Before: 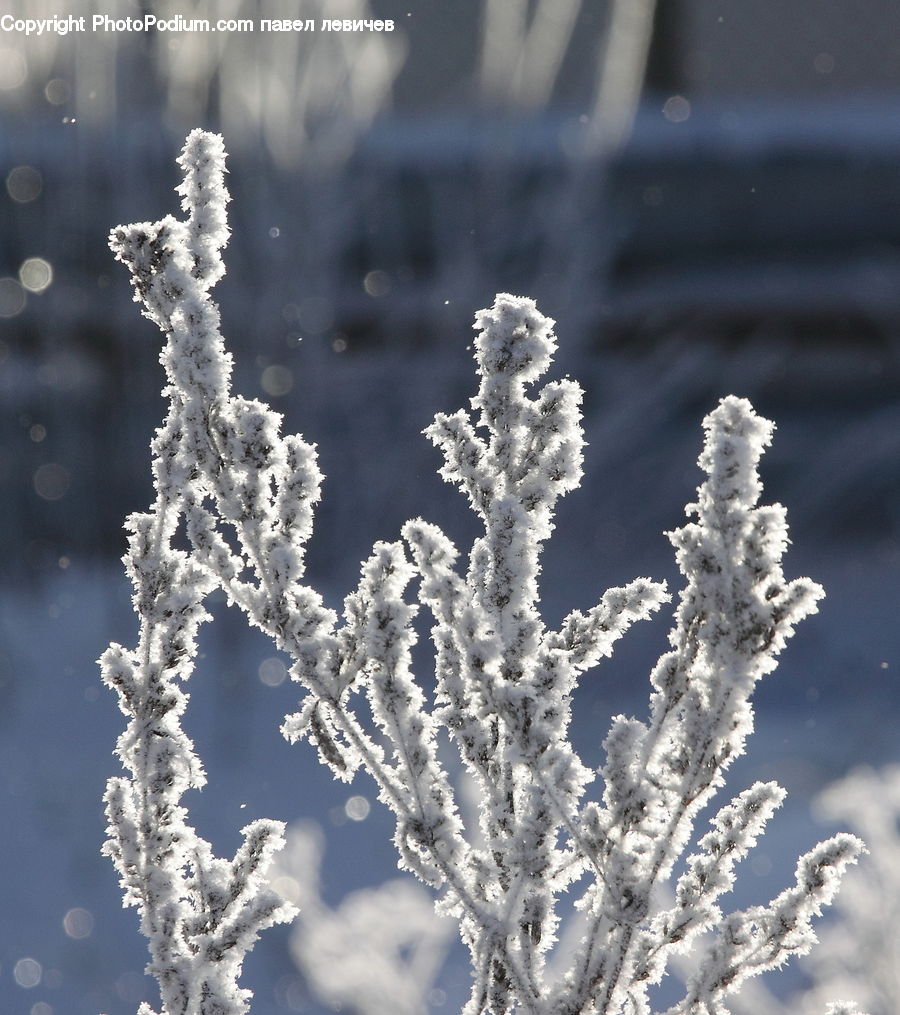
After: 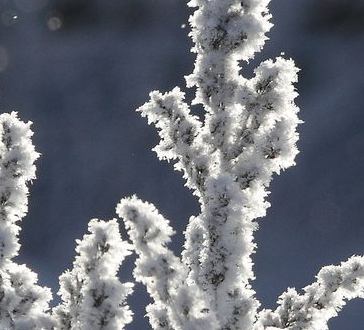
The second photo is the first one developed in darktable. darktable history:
crop: left 31.683%, top 31.8%, right 27.824%, bottom 35.605%
